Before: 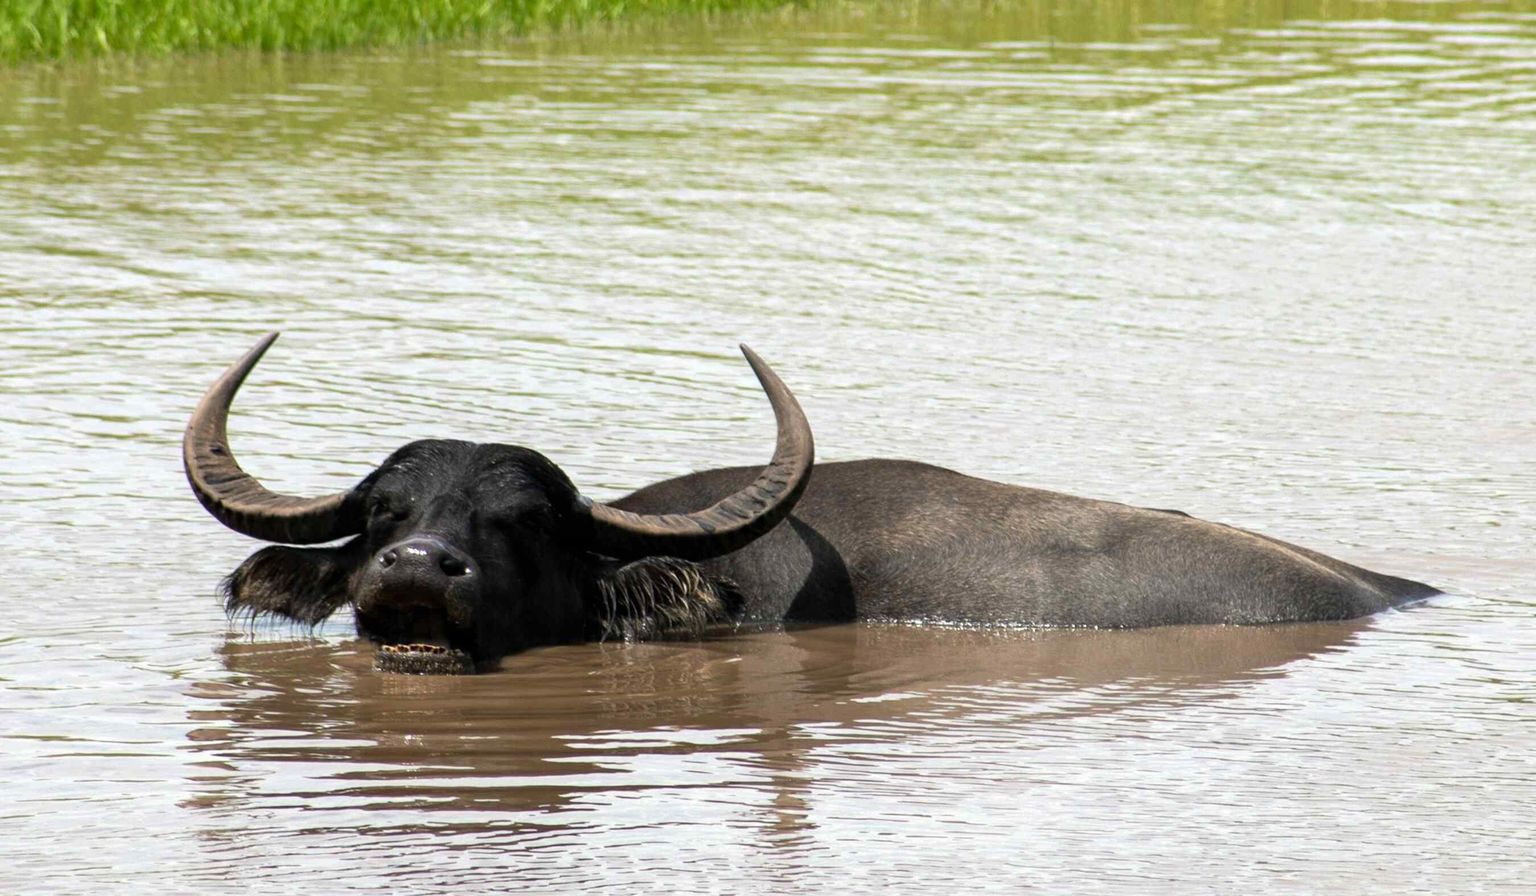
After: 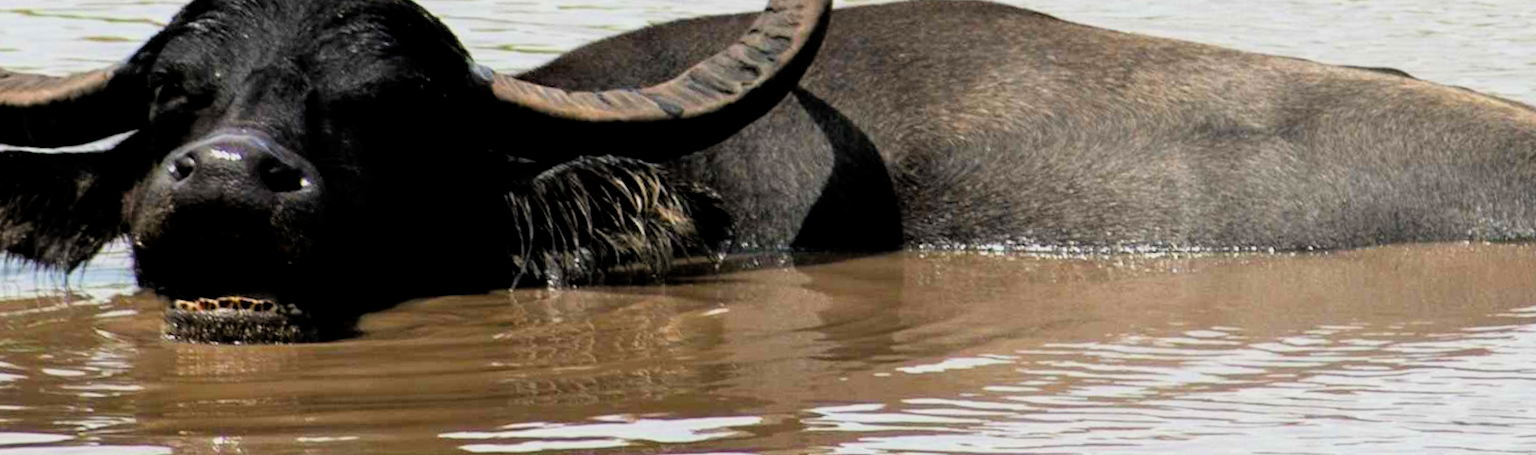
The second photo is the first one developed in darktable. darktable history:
crop: left 18.091%, top 51.13%, right 17.525%, bottom 16.85%
exposure: exposure 0.2 EV, compensate highlight preservation false
filmic rgb: black relative exposure -7.75 EV, white relative exposure 4.4 EV, threshold 3 EV, target black luminance 0%, hardness 3.76, latitude 50.51%, contrast 1.074, highlights saturation mix 10%, shadows ↔ highlights balance -0.22%, color science v4 (2020), enable highlight reconstruction true
rotate and perspective: rotation -1.17°, automatic cropping off
